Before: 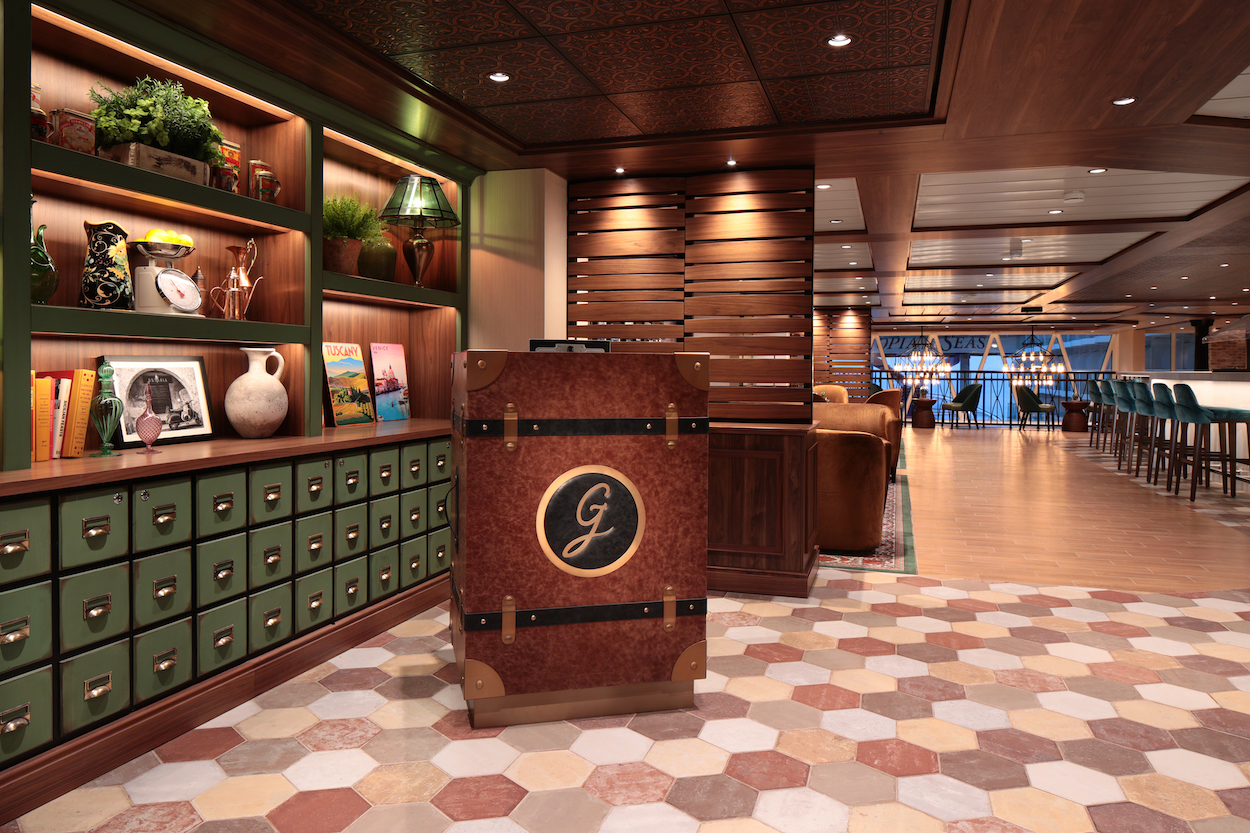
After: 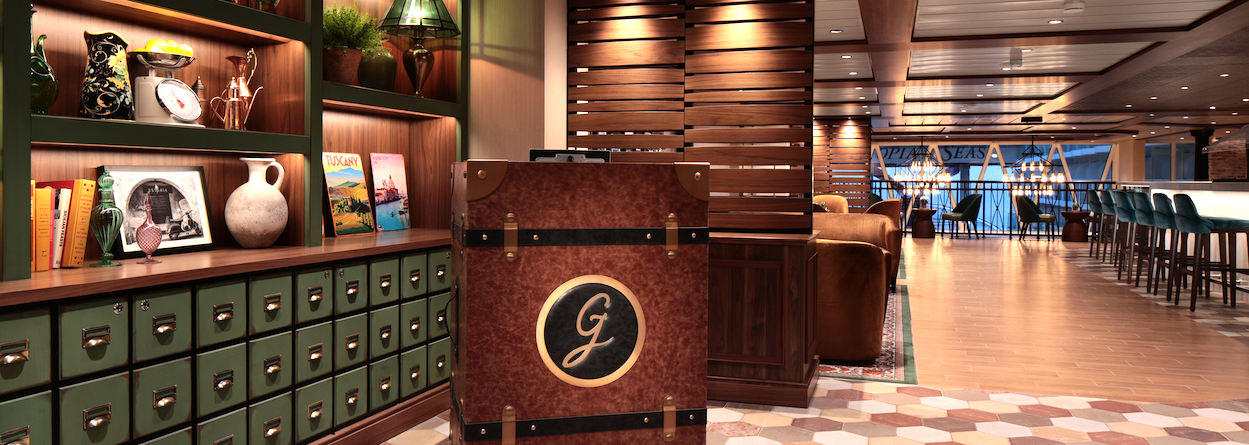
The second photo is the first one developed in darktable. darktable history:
tone equalizer: -8 EV -0.417 EV, -7 EV -0.389 EV, -6 EV -0.333 EV, -5 EV -0.222 EV, -3 EV 0.222 EV, -2 EV 0.333 EV, -1 EV 0.389 EV, +0 EV 0.417 EV, edges refinement/feathering 500, mask exposure compensation -1.57 EV, preserve details no
crop and rotate: top 23.043%, bottom 23.437%
